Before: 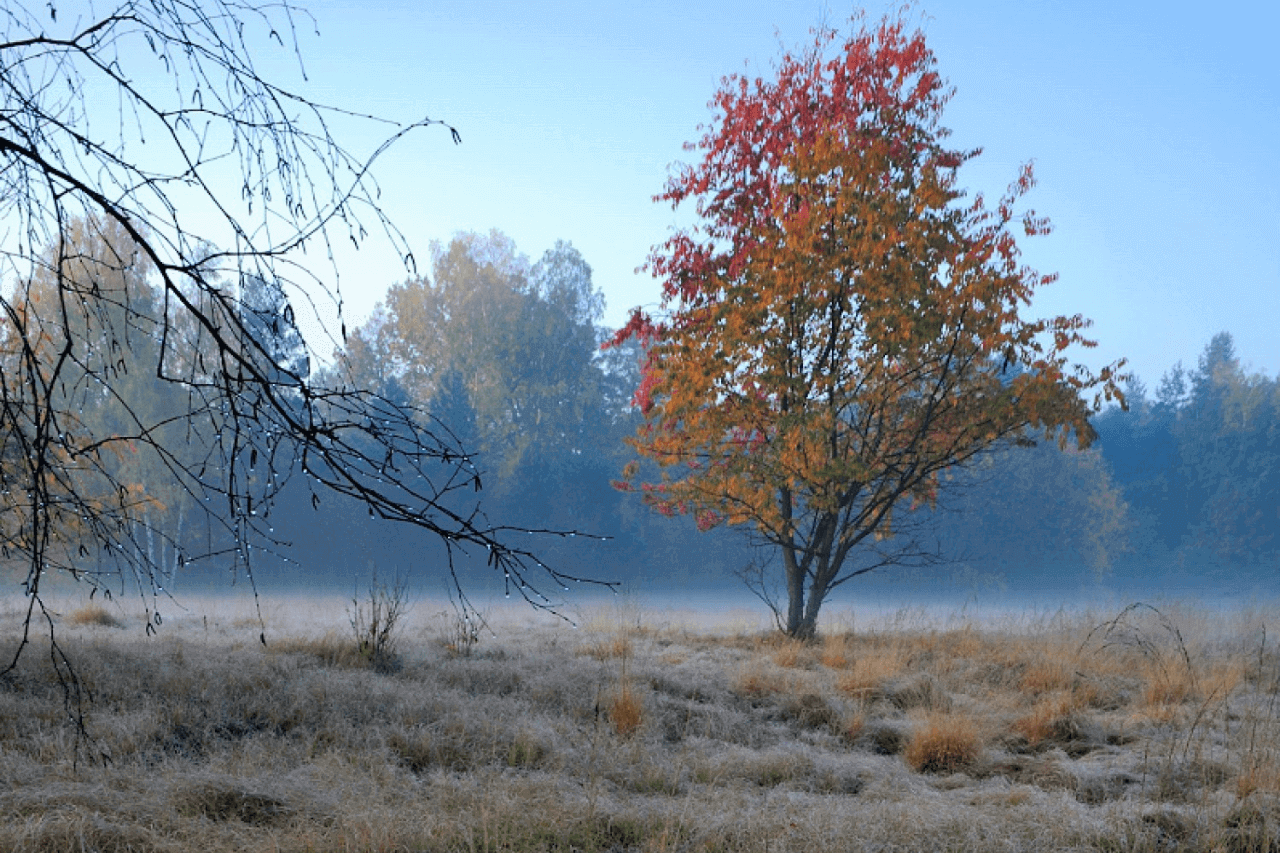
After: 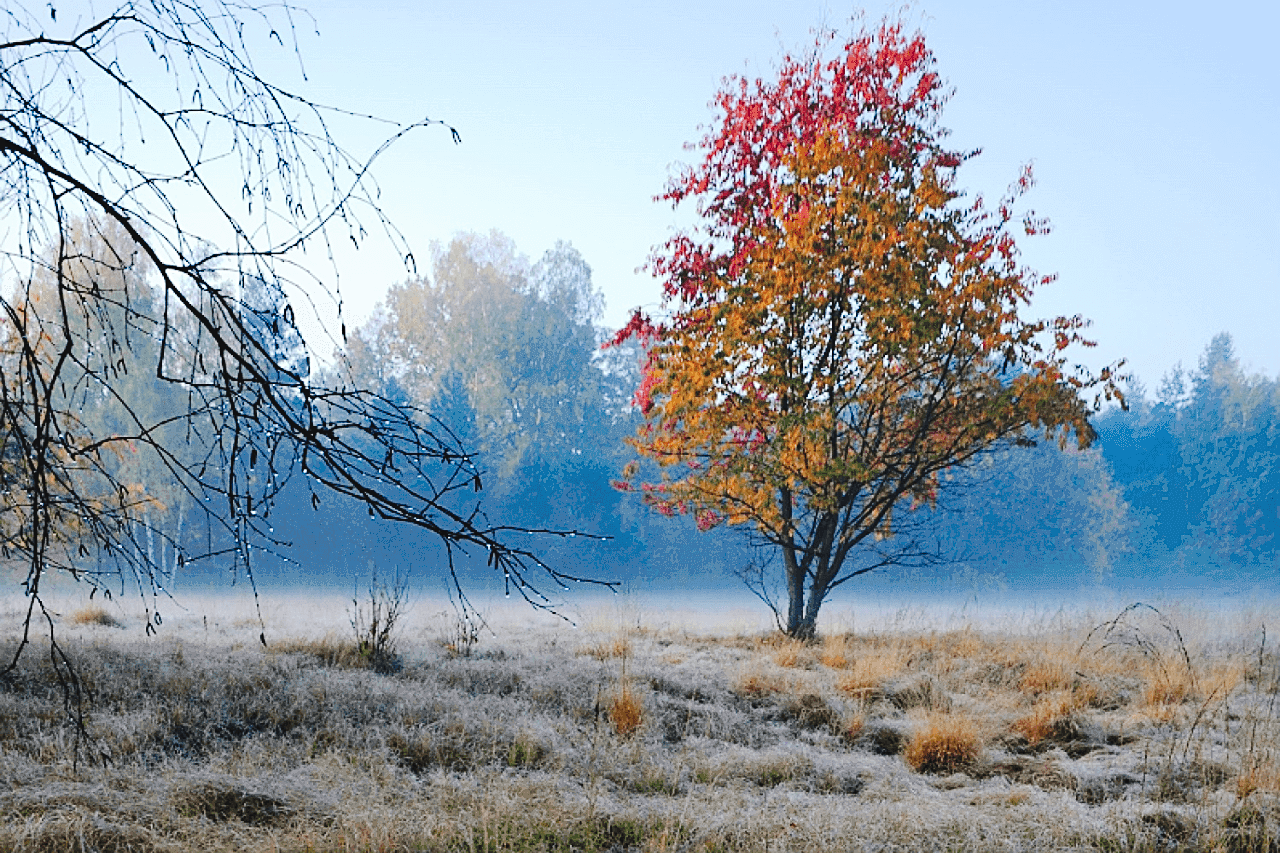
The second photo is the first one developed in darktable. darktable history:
exposure: black level correction -0.015, compensate exposure bias true, compensate highlight preservation false
tone curve: curves: ch0 [(0, 0) (0.003, 0.003) (0.011, 0.009) (0.025, 0.018) (0.044, 0.027) (0.069, 0.034) (0.1, 0.043) (0.136, 0.056) (0.177, 0.084) (0.224, 0.138) (0.277, 0.203) (0.335, 0.329) (0.399, 0.451) (0.468, 0.572) (0.543, 0.671) (0.623, 0.754) (0.709, 0.821) (0.801, 0.88) (0.898, 0.938) (1, 1)], preserve colors none
sharpen: on, module defaults
